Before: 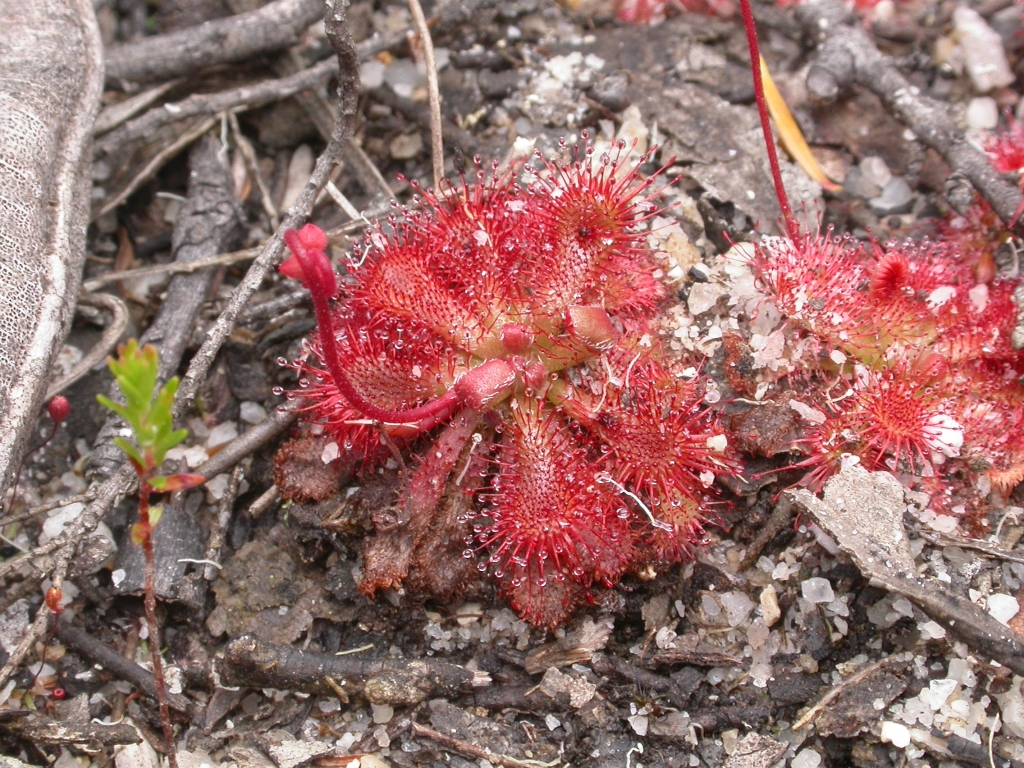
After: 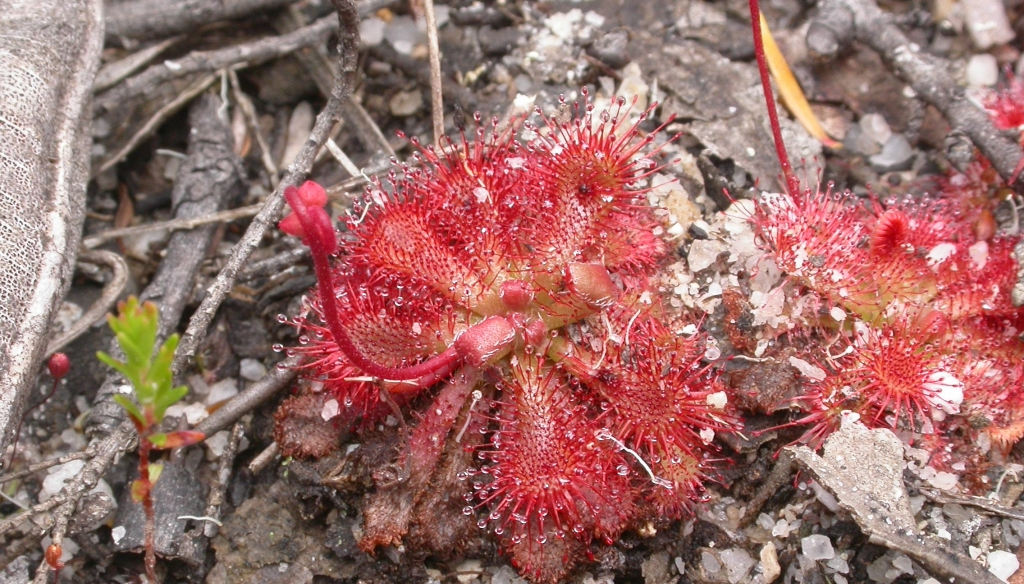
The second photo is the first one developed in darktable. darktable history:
crop: top 5.668%, bottom 18.185%
